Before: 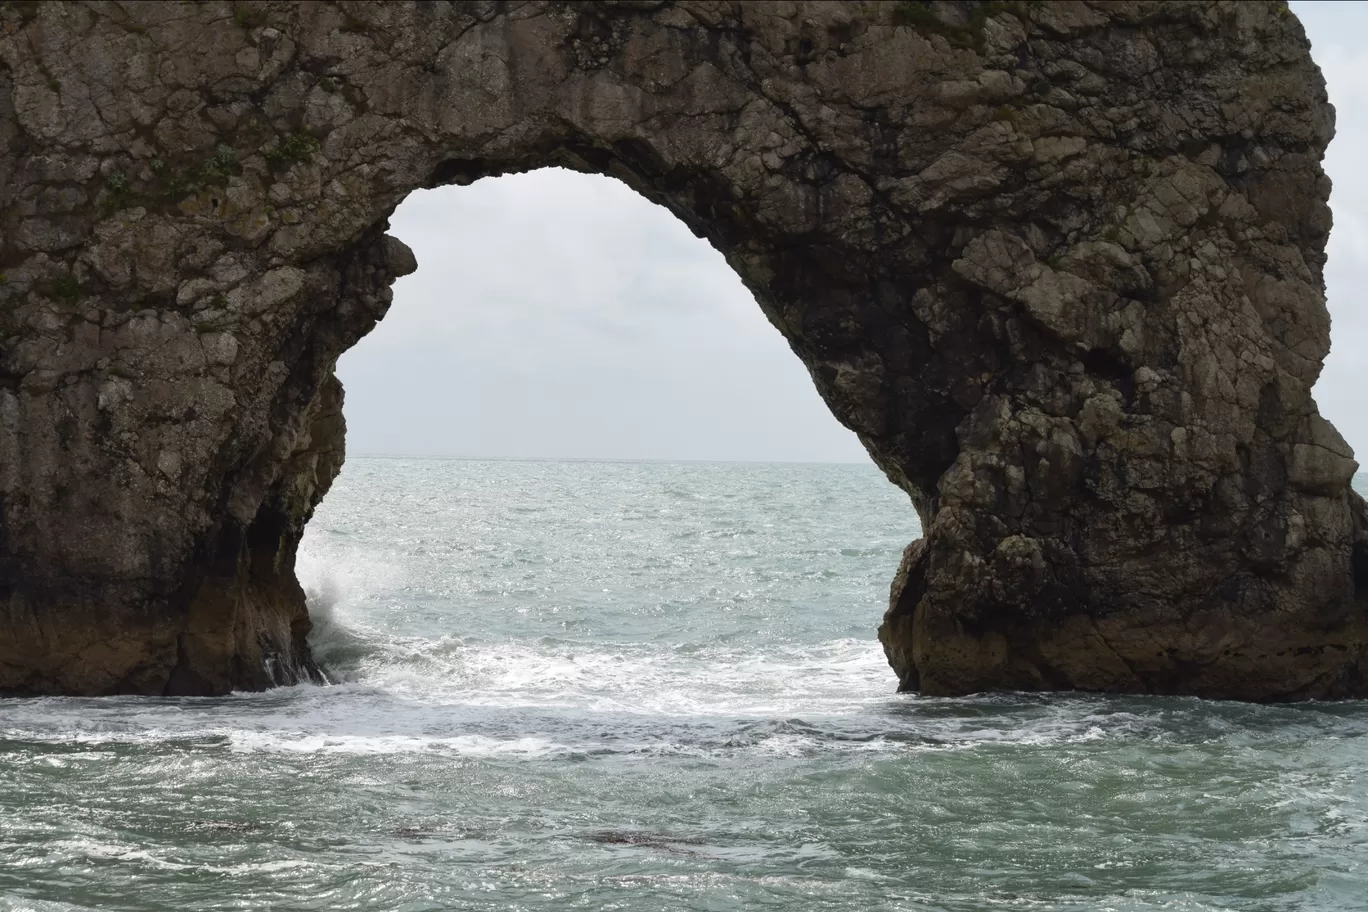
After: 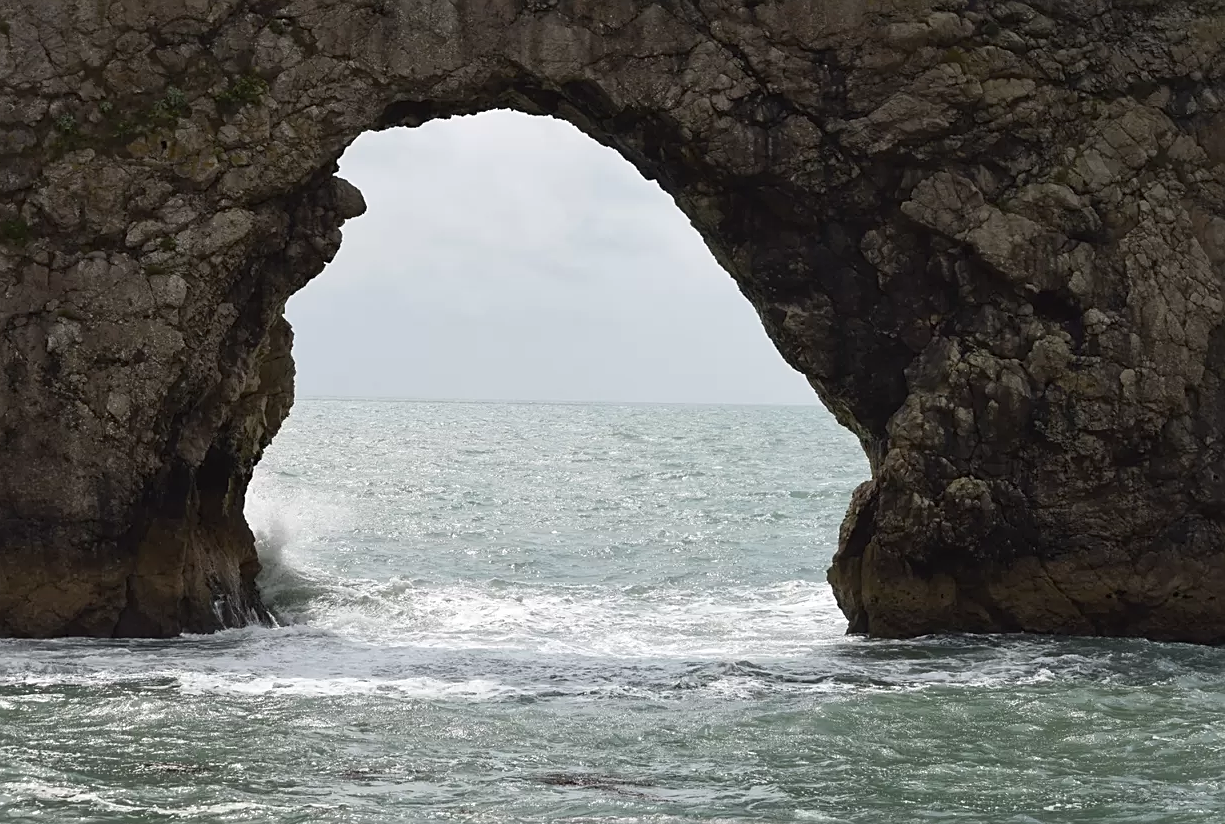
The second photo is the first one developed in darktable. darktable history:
crop: left 3.753%, top 6.419%, right 6.635%, bottom 3.194%
sharpen: on, module defaults
